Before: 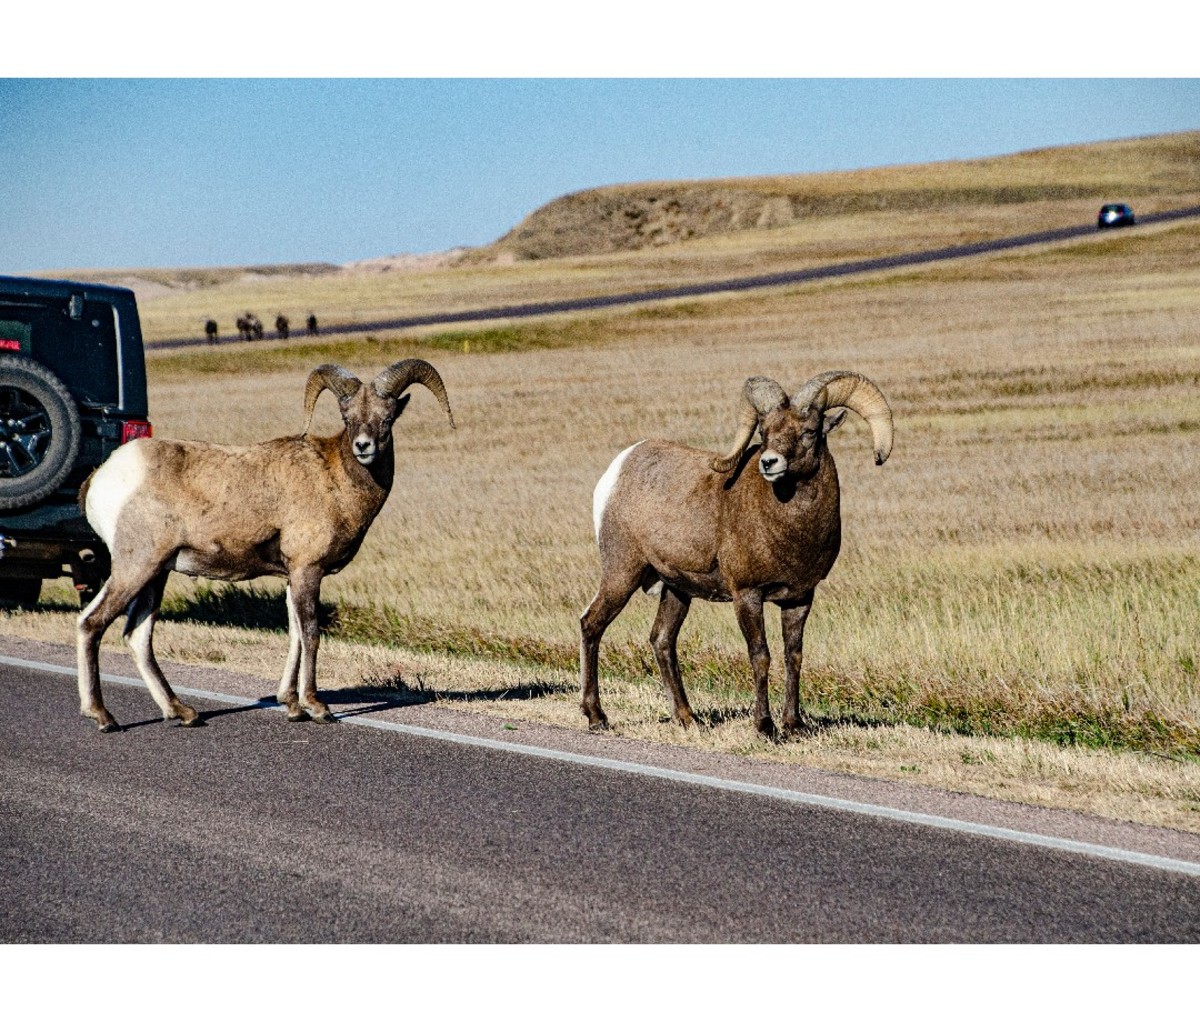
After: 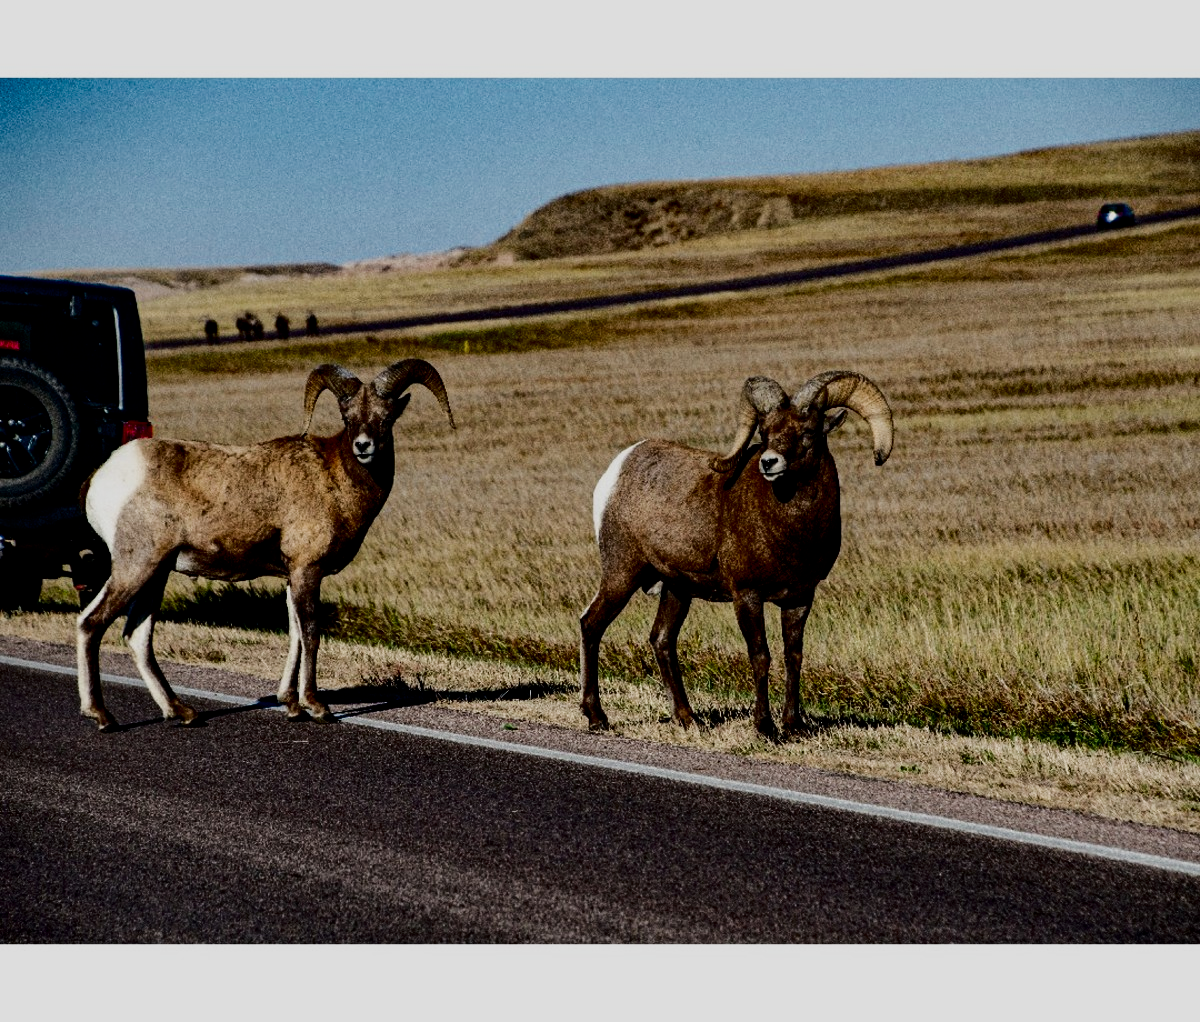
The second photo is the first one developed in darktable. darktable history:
contrast brightness saturation: contrast 0.09, brightness -0.59, saturation 0.17
filmic rgb: black relative exposure -5 EV, white relative exposure 3.5 EV, hardness 3.19, contrast 1.4, highlights saturation mix -30%
white balance: red 1, blue 1
